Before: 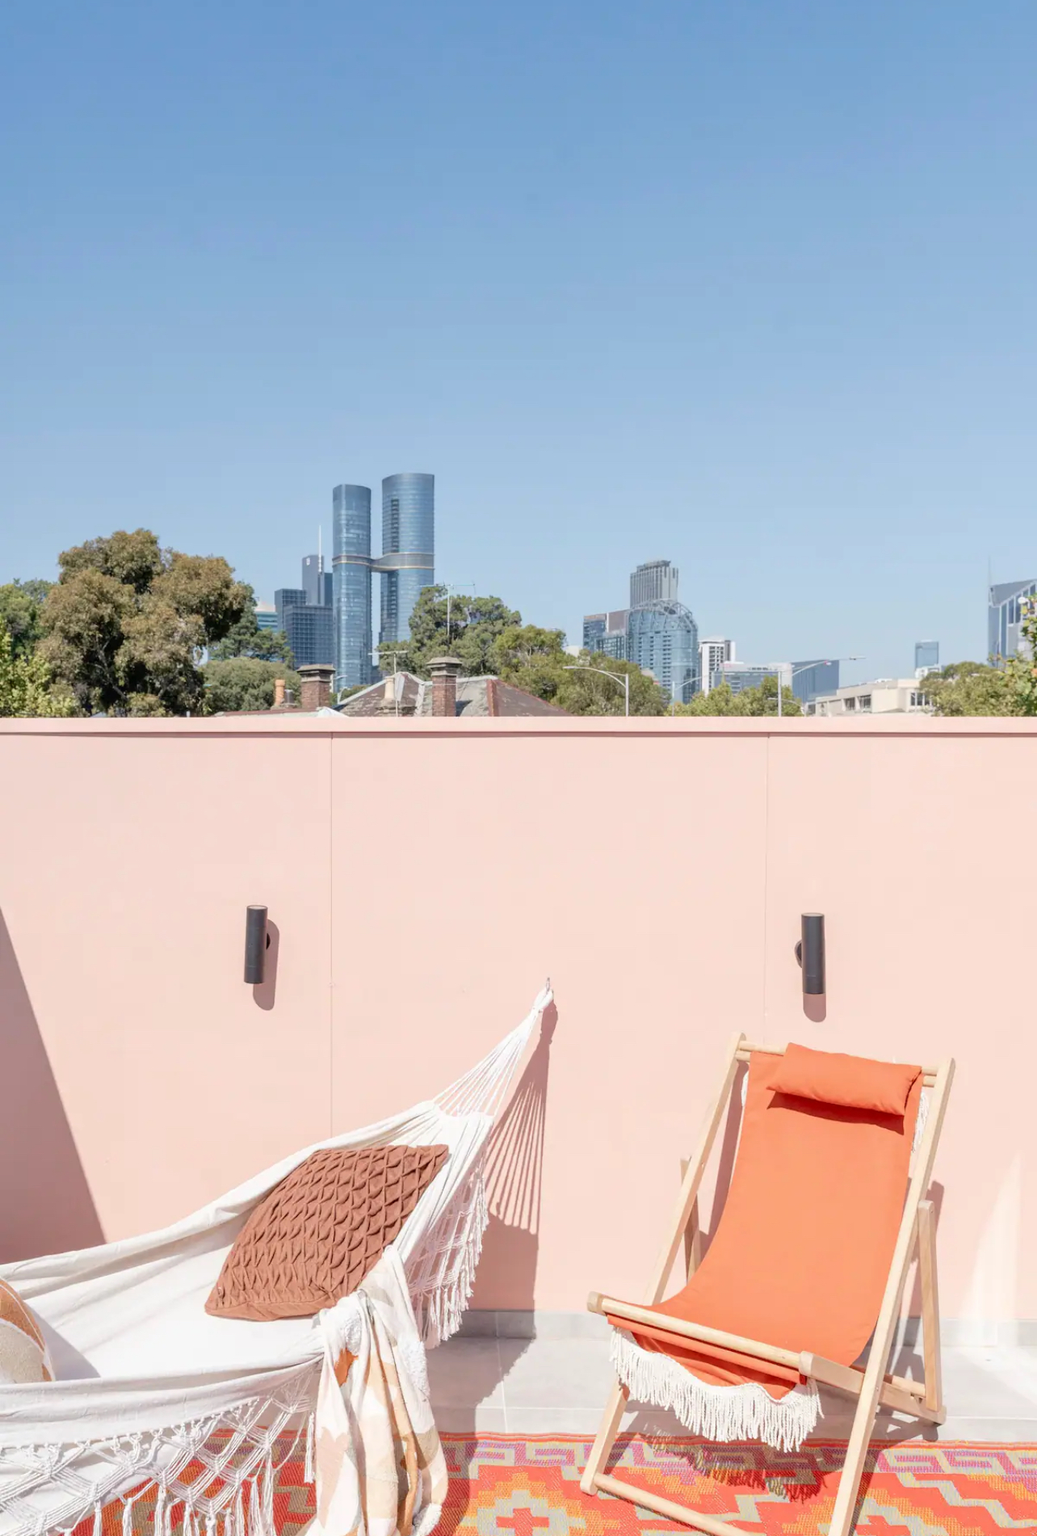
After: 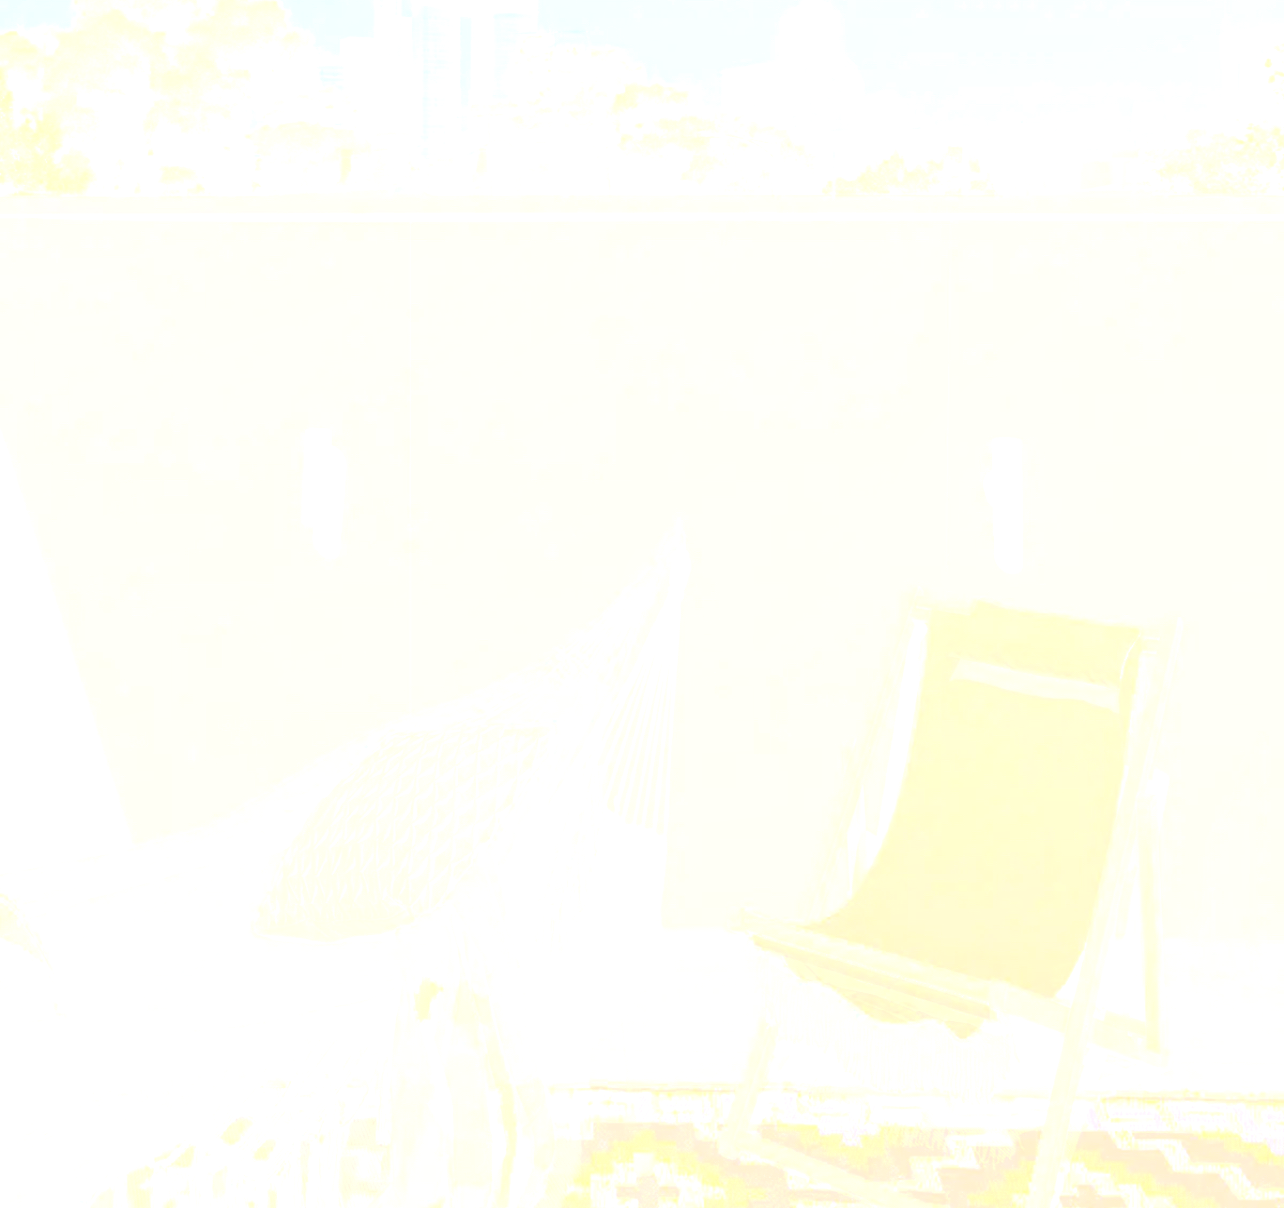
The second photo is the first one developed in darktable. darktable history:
bloom: size 70%, threshold 25%, strength 70%
crop and rotate: top 36.435%
